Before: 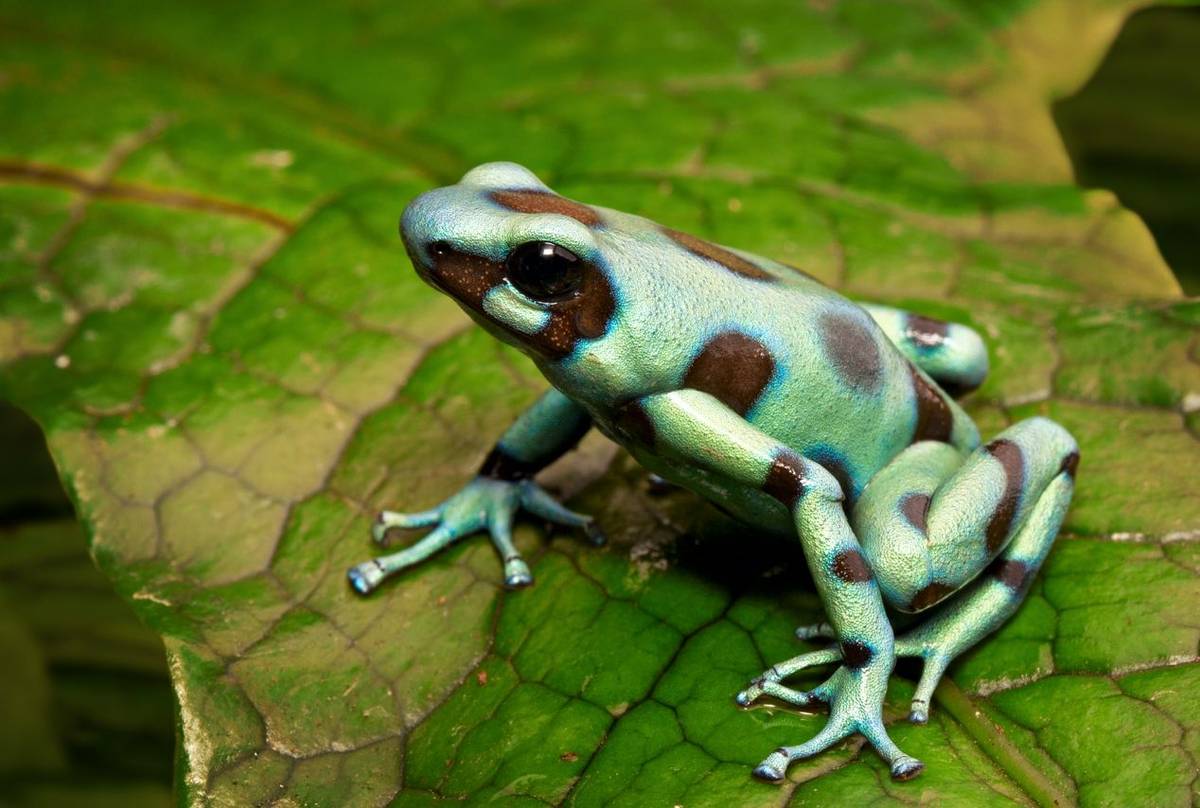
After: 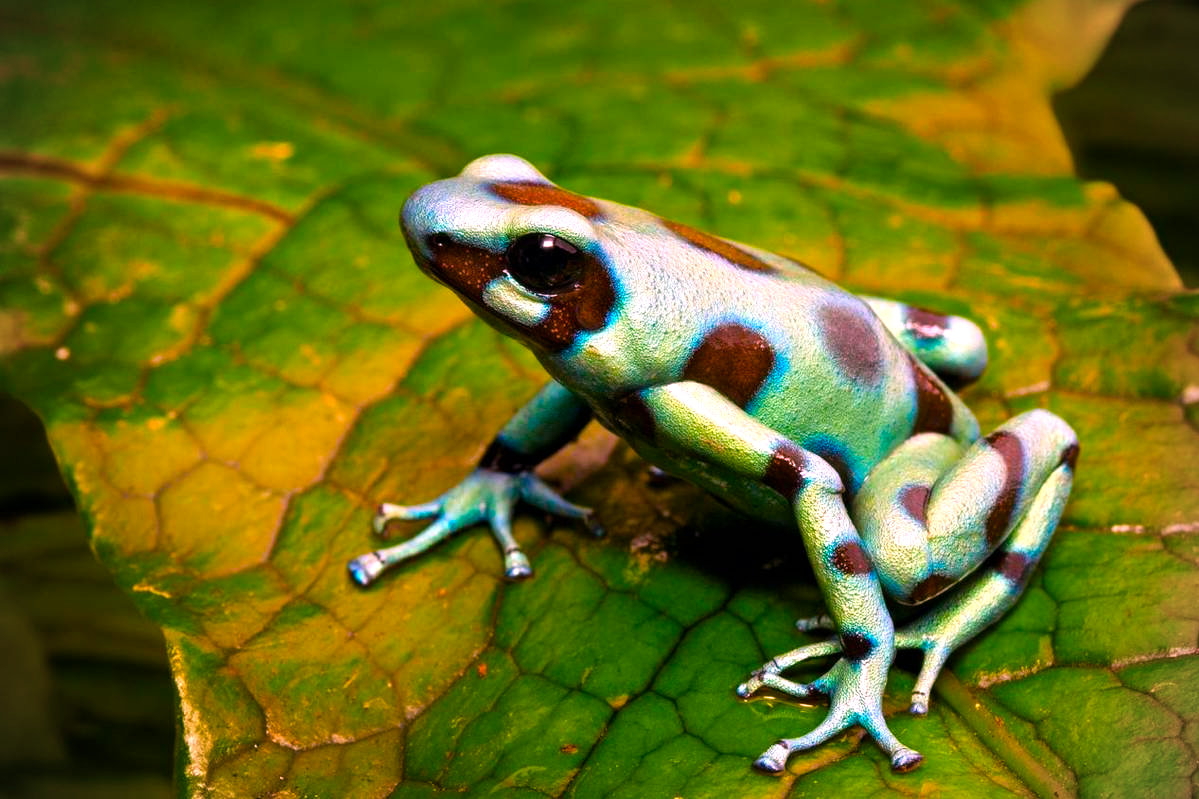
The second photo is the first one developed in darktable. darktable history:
crop: top 1.049%, right 0.001%
white balance: red 1.188, blue 1.11
color balance rgb: linear chroma grading › global chroma 15%, perceptual saturation grading › global saturation 30%
color balance: contrast 8.5%, output saturation 105%
vignetting: fall-off radius 60.92%
tone equalizer: on, module defaults
